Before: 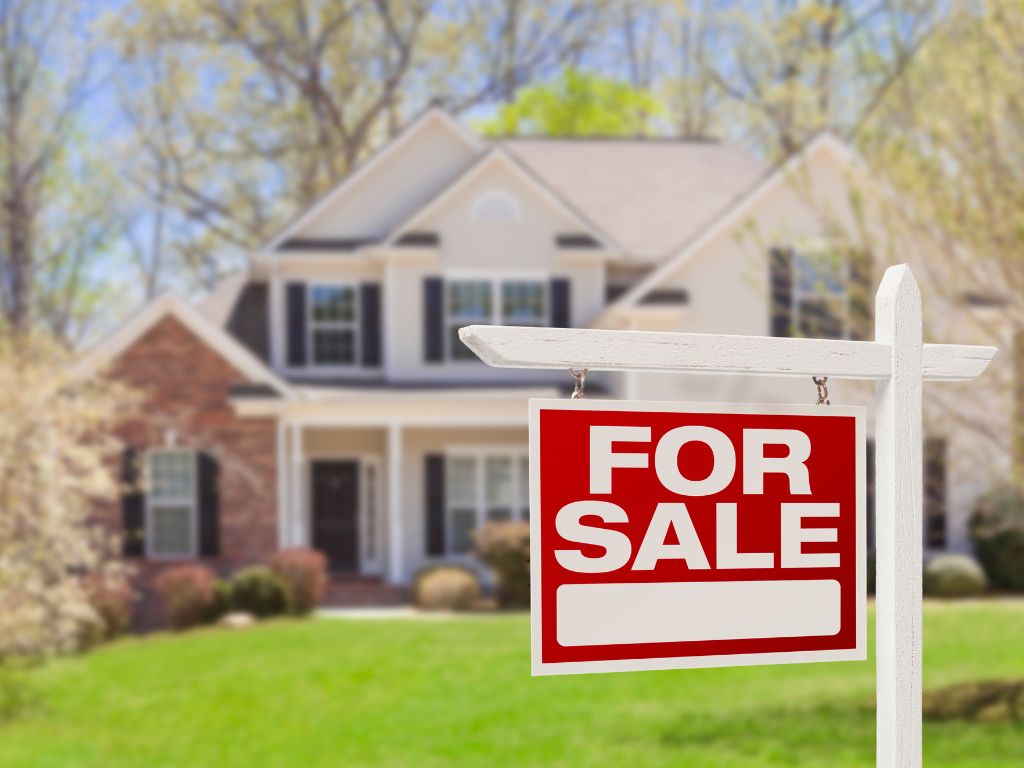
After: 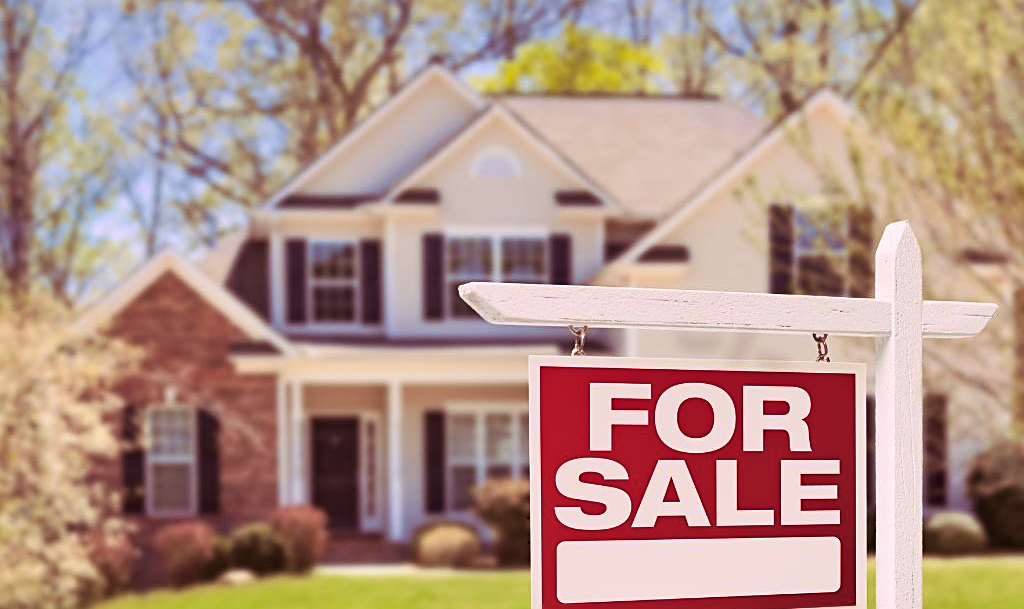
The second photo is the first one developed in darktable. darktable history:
sharpen: on, module defaults
shadows and highlights: soften with gaussian
crop and rotate: top 5.667%, bottom 14.937%
tone curve: curves: ch0 [(0, 0.036) (0.119, 0.115) (0.461, 0.479) (0.715, 0.767) (0.817, 0.865) (1, 0.998)]; ch1 [(0, 0) (0.377, 0.416) (0.44, 0.478) (0.487, 0.498) (0.514, 0.525) (0.538, 0.552) (0.67, 0.688) (1, 1)]; ch2 [(0, 0) (0.38, 0.405) (0.463, 0.445) (0.492, 0.486) (0.524, 0.541) (0.578, 0.59) (0.653, 0.658) (1, 1)], color space Lab, independent channels, preserve colors none
split-toning: highlights › hue 298.8°, highlights › saturation 0.73, compress 41.76%
haze removal: compatibility mode true, adaptive false
